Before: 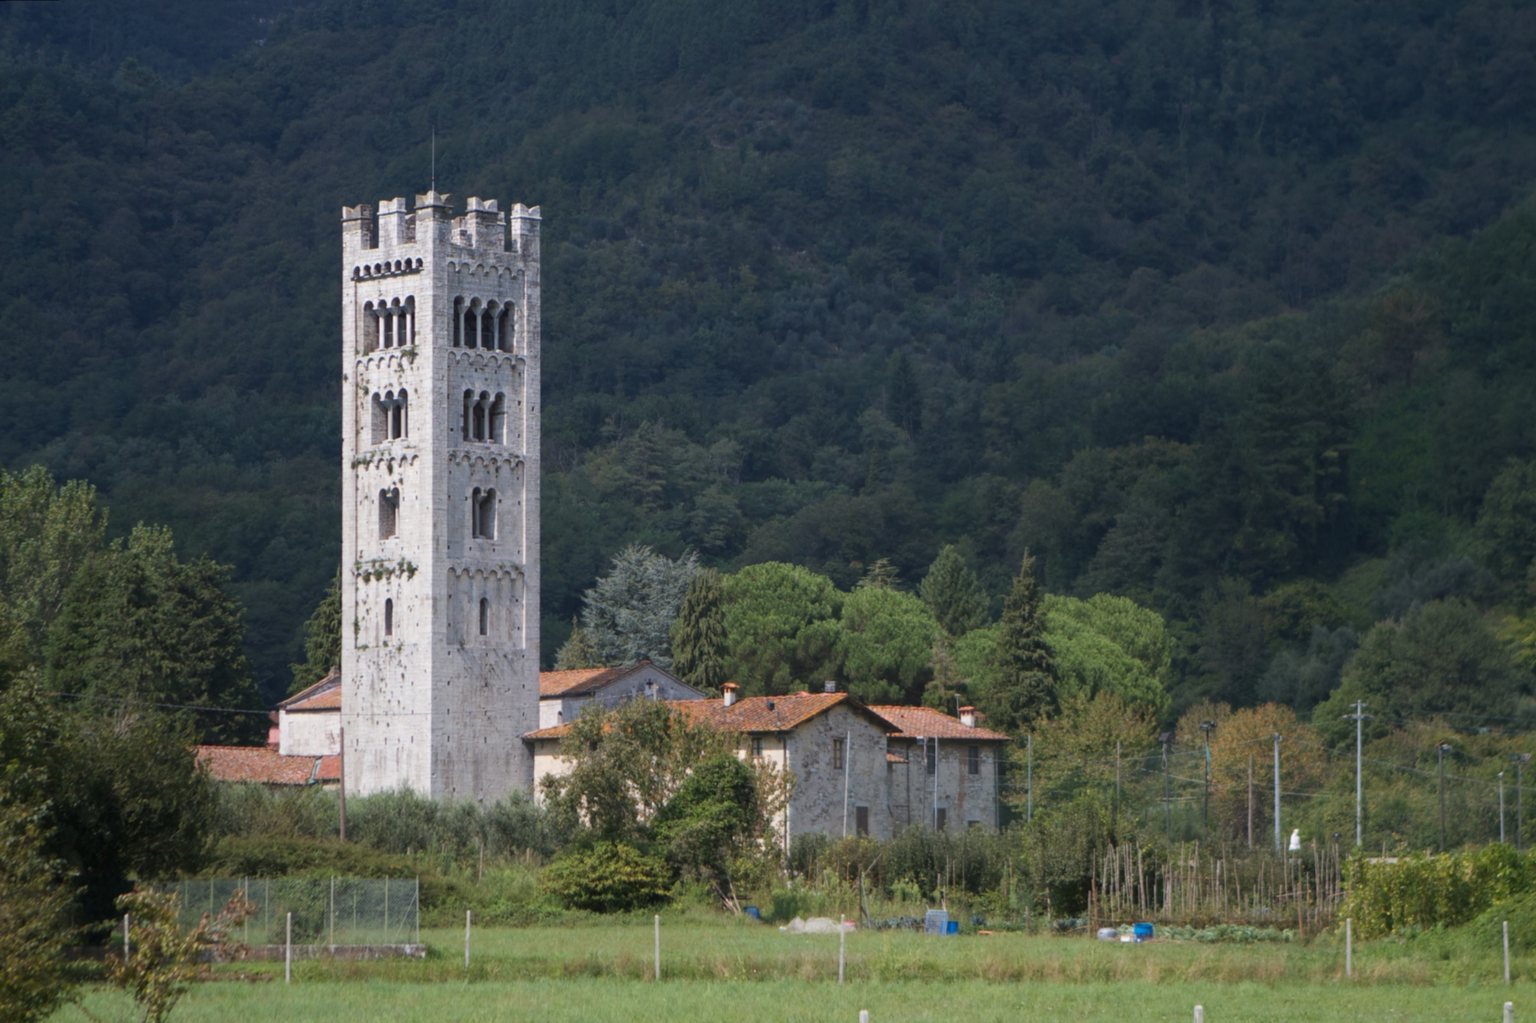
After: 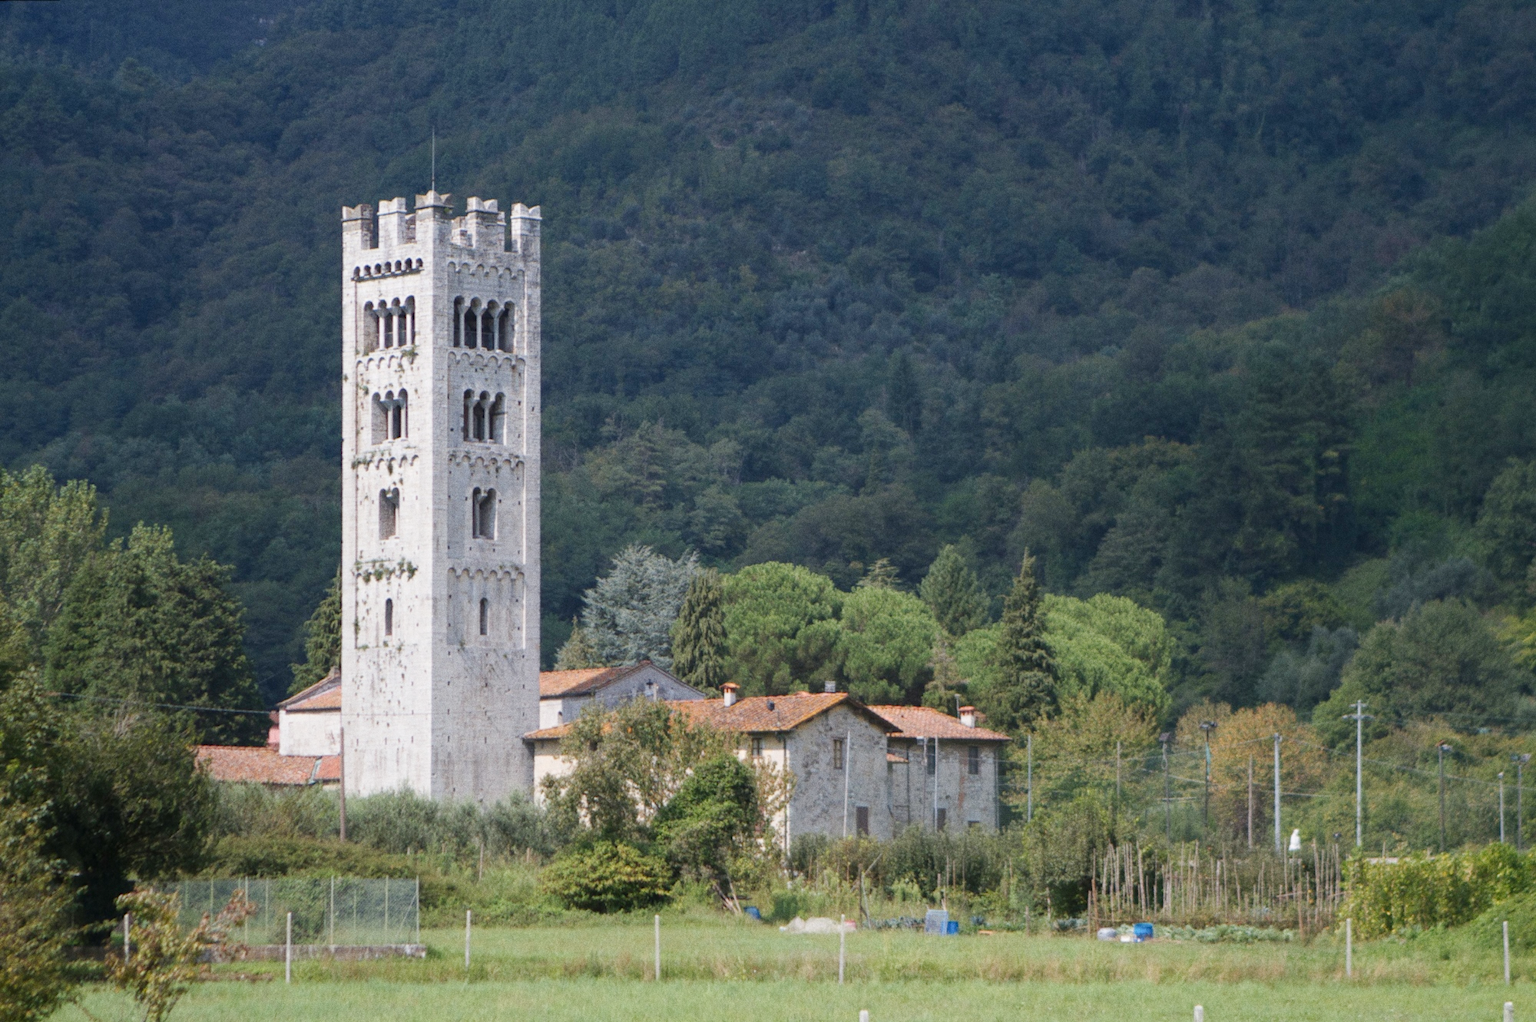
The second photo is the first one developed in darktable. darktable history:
tone curve: curves: ch0 [(0, 0) (0.003, 0.004) (0.011, 0.015) (0.025, 0.033) (0.044, 0.058) (0.069, 0.091) (0.1, 0.131) (0.136, 0.179) (0.177, 0.233) (0.224, 0.296) (0.277, 0.364) (0.335, 0.434) (0.399, 0.511) (0.468, 0.584) (0.543, 0.656) (0.623, 0.729) (0.709, 0.799) (0.801, 0.874) (0.898, 0.936) (1, 1)], preserve colors none
grain: coarseness 3.21 ISO
